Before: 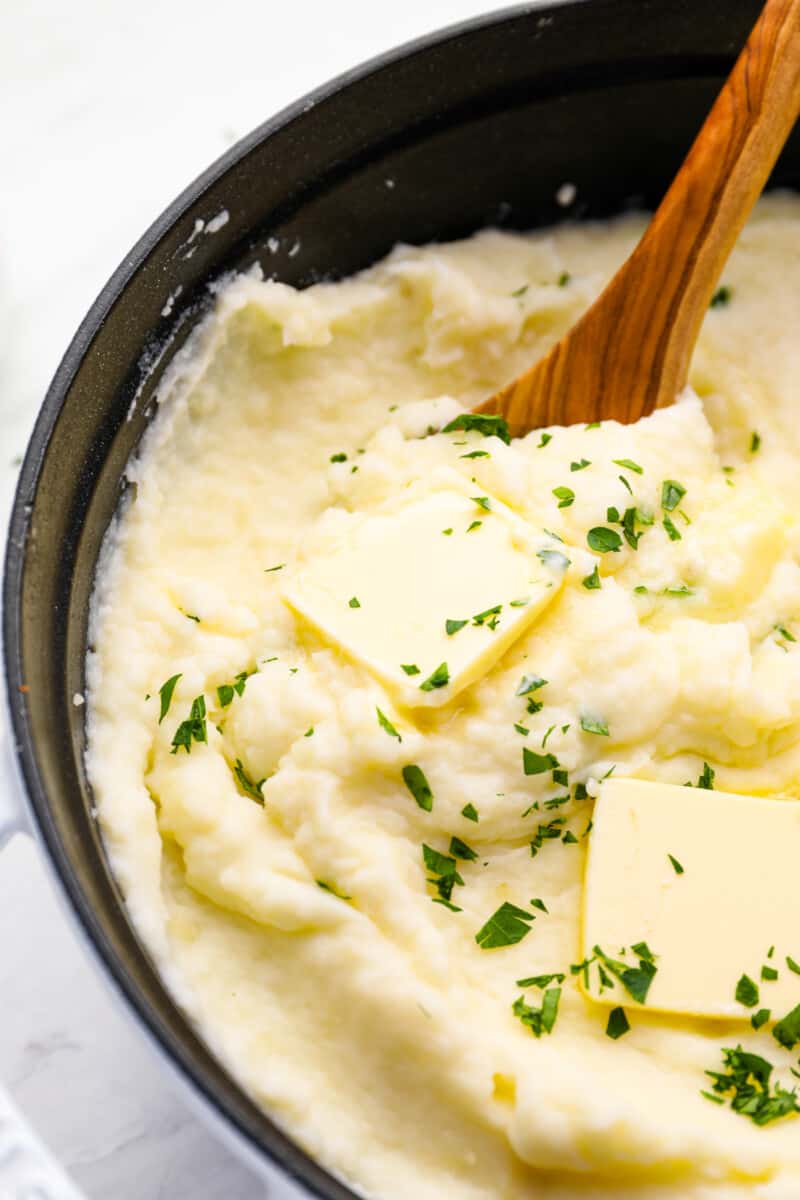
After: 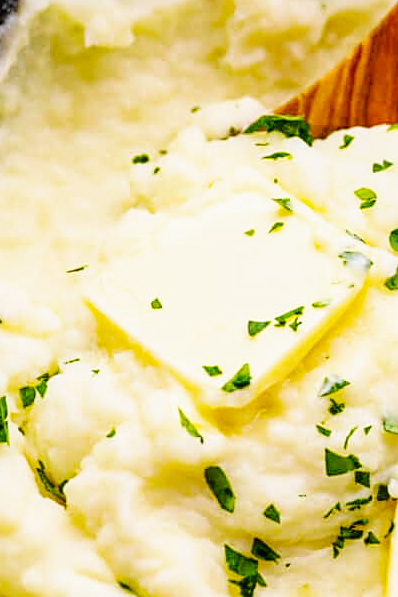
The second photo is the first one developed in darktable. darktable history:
crop: left 24.872%, top 24.946%, right 25.366%, bottom 25.237%
velvia: on, module defaults
local contrast: on, module defaults
sharpen: on, module defaults
exposure: black level correction 0.006, exposure -0.22 EV, compensate exposure bias true, compensate highlight preservation false
haze removal: compatibility mode true, adaptive false
base curve: curves: ch0 [(0, 0) (0.032, 0.025) (0.121, 0.166) (0.206, 0.329) (0.605, 0.79) (1, 1)], preserve colors none
